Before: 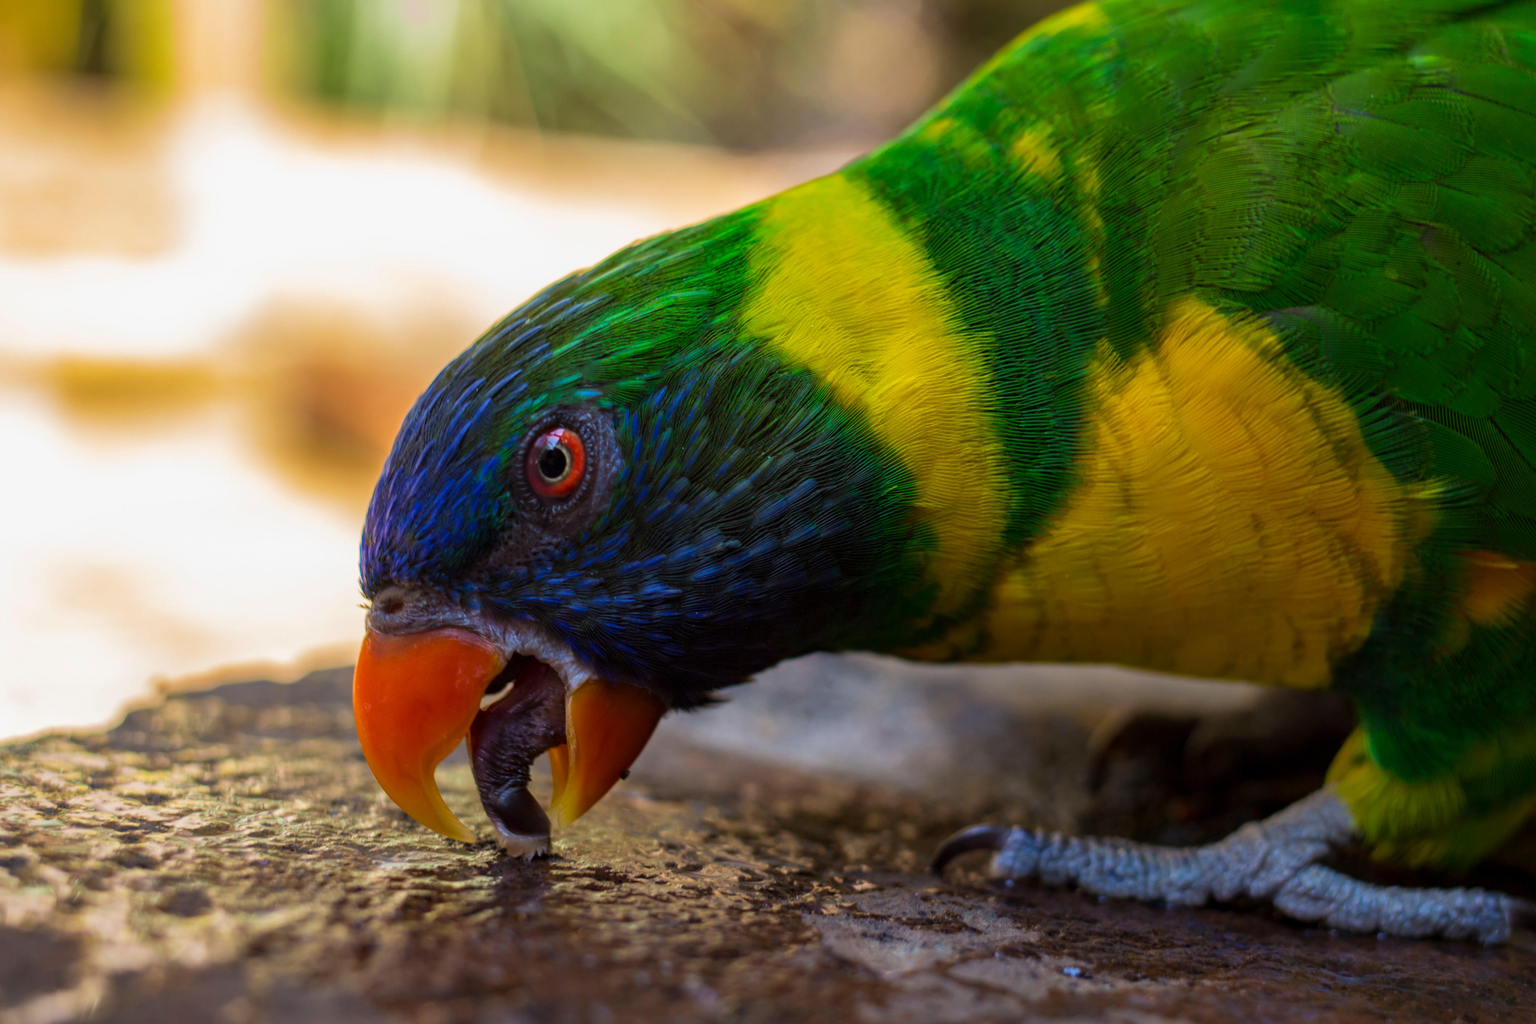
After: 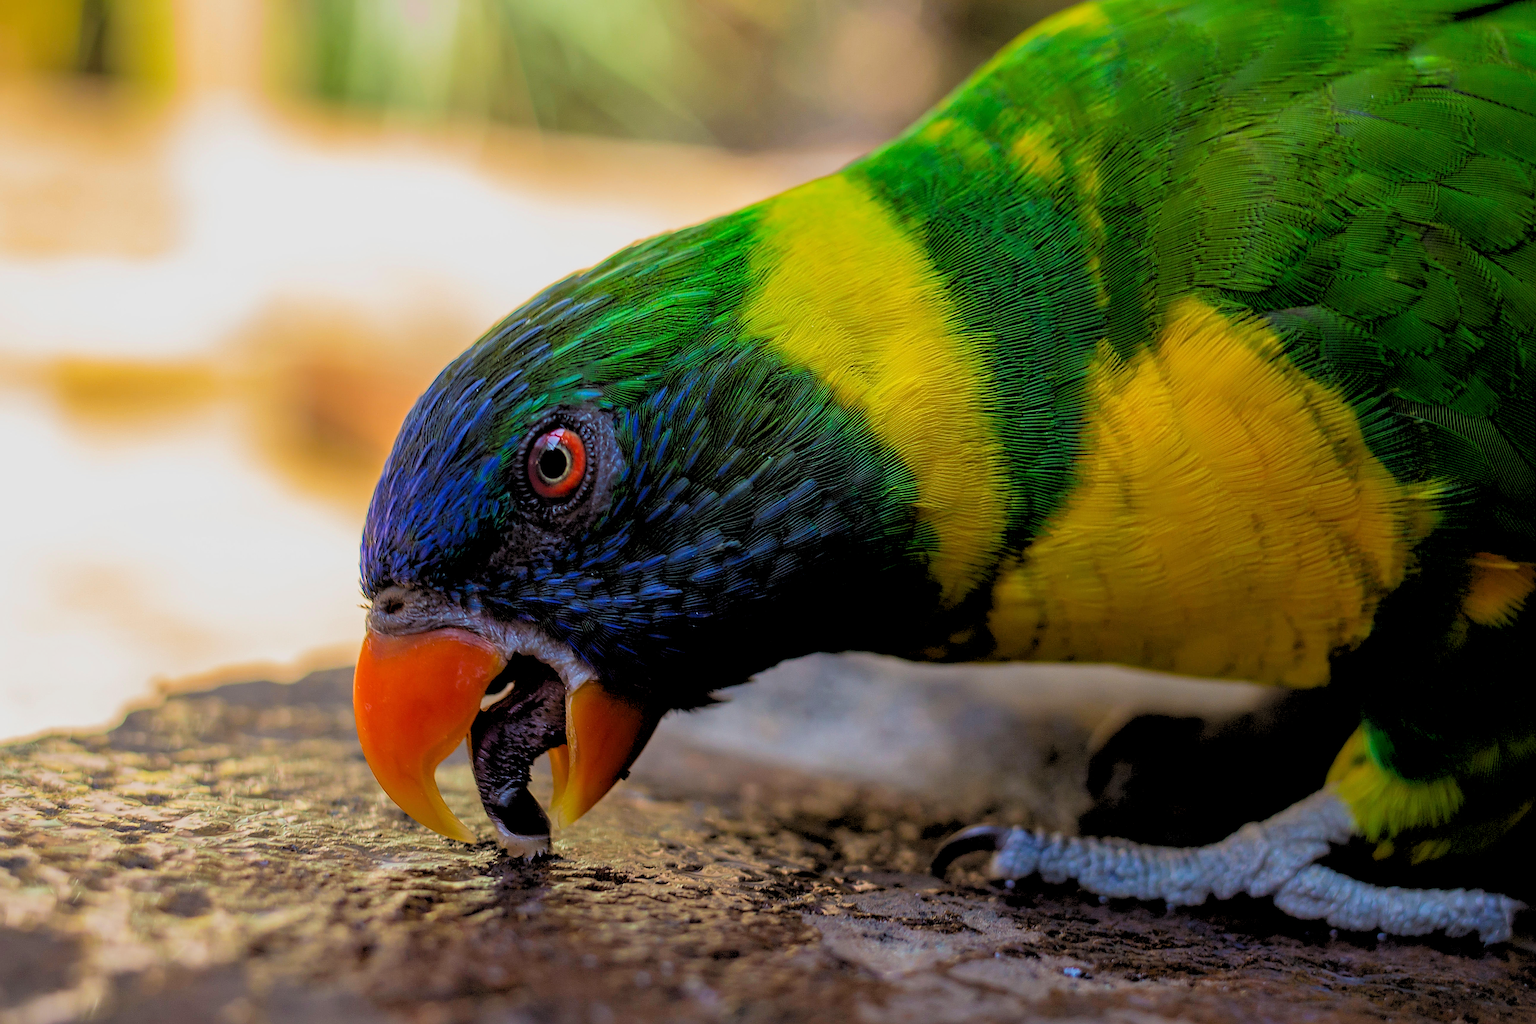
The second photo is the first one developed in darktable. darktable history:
rgb levels: preserve colors sum RGB, levels [[0.038, 0.433, 0.934], [0, 0.5, 1], [0, 0.5, 1]]
sharpen: amount 2
